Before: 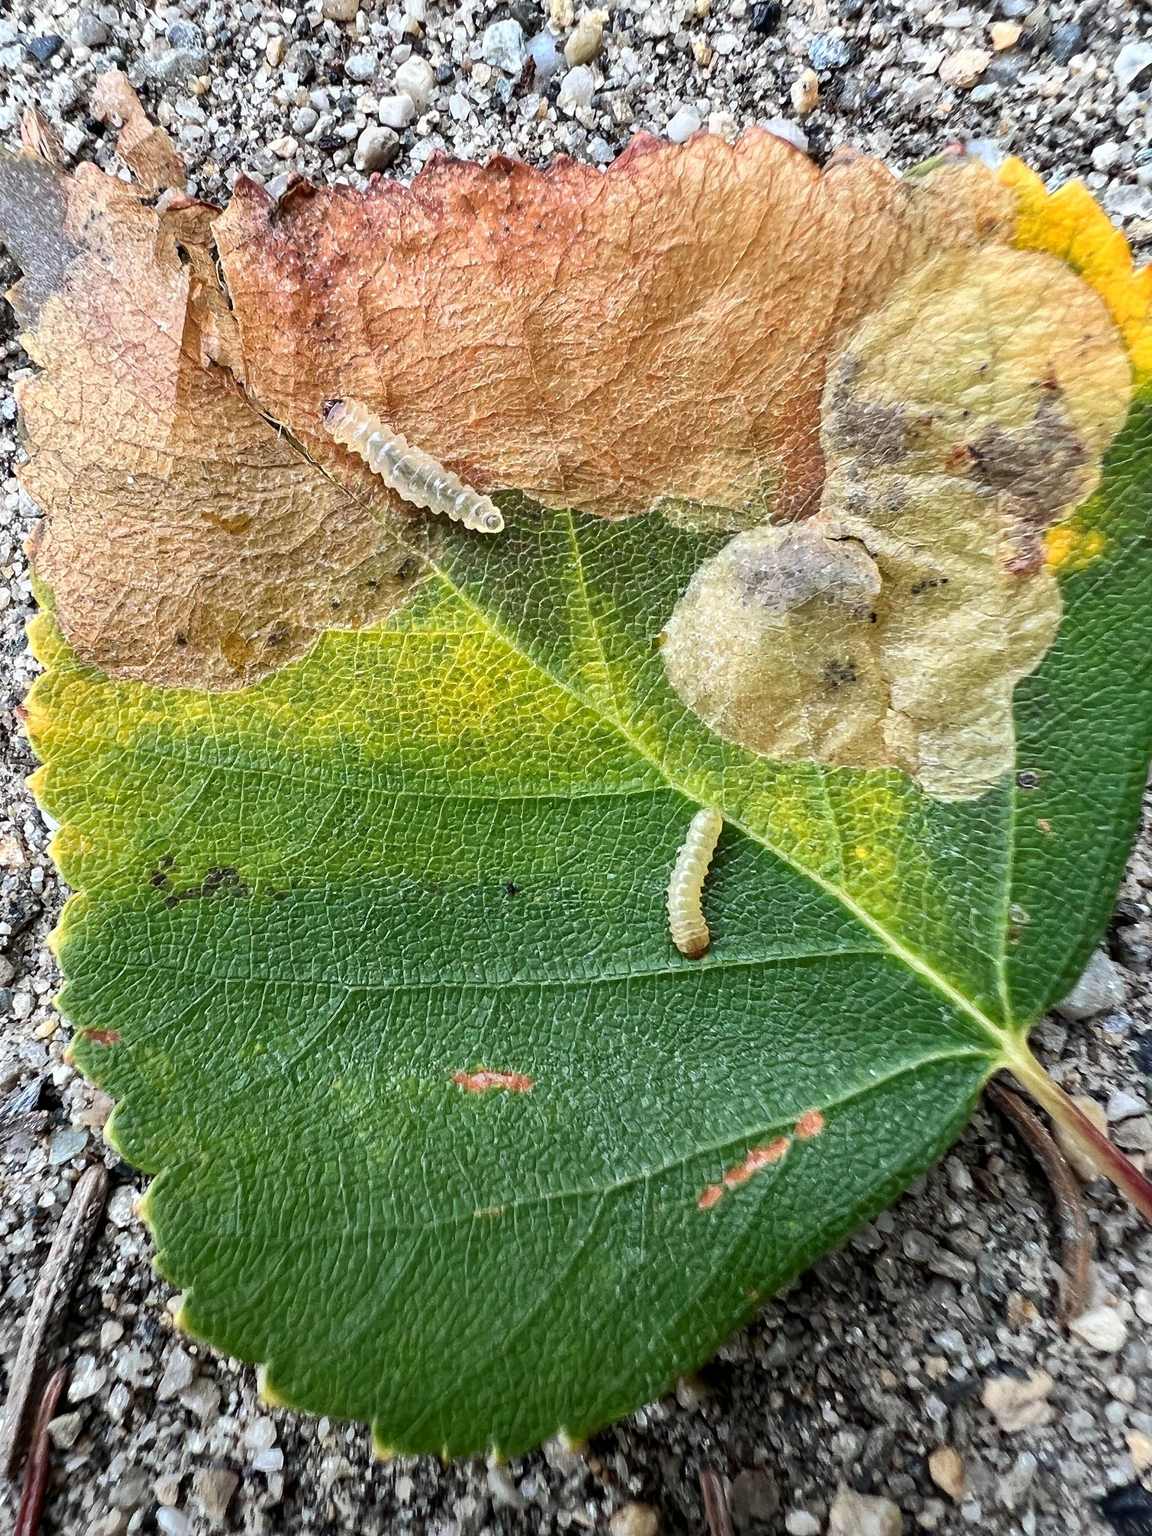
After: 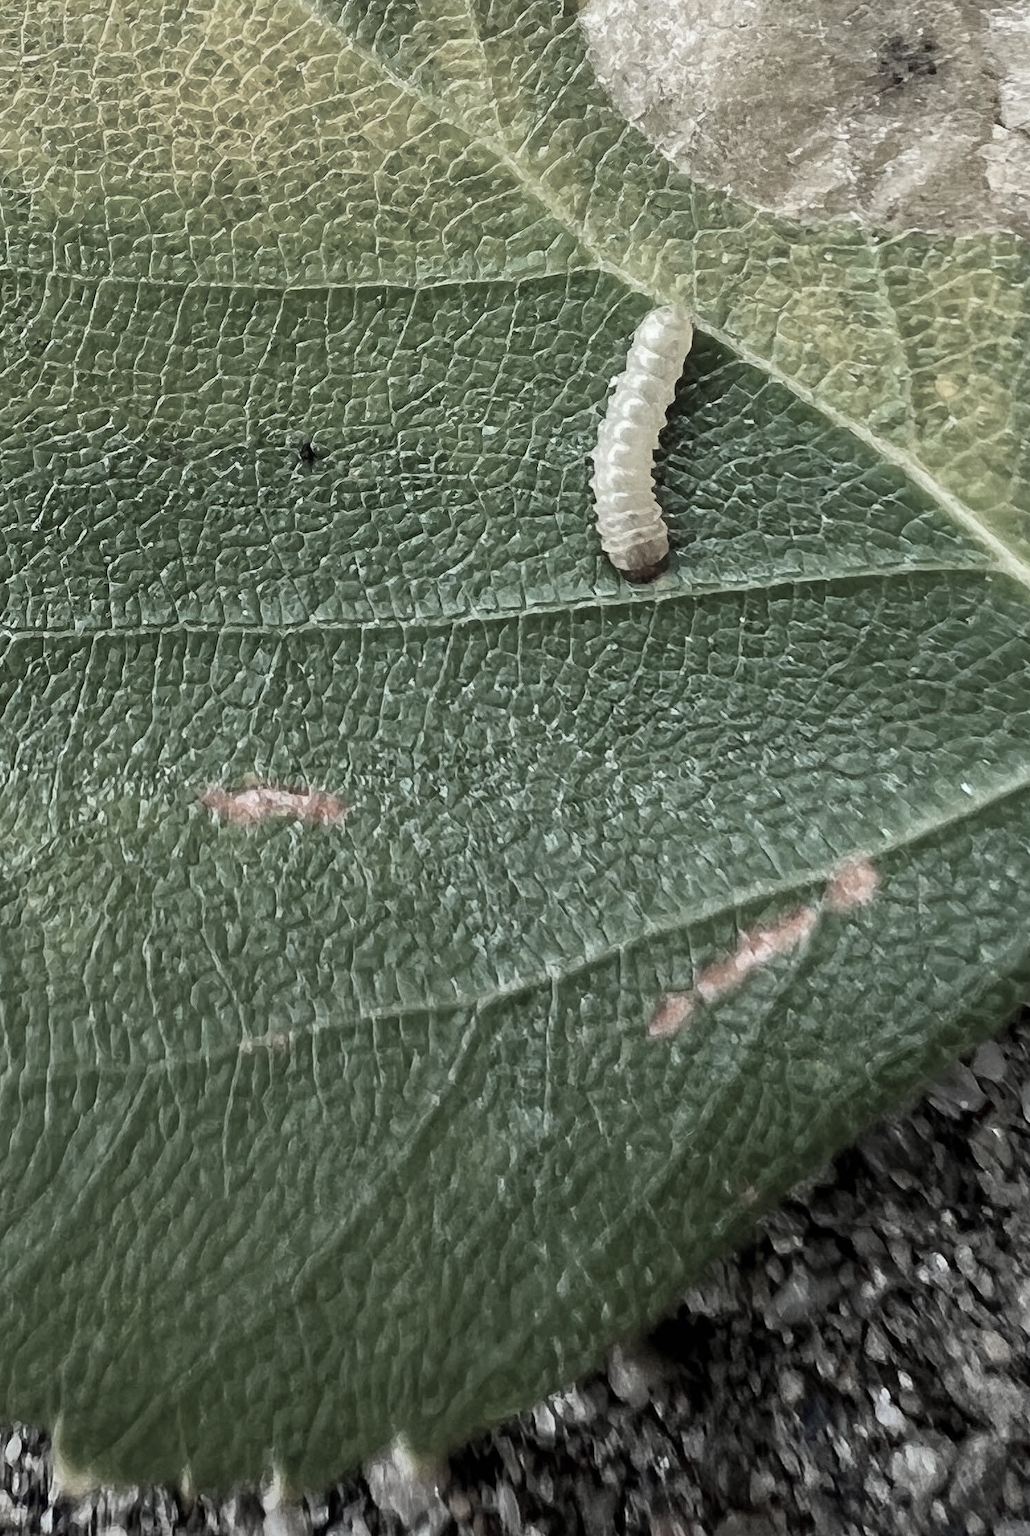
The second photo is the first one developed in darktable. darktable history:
crop: left 29.776%, top 41.704%, right 21.2%, bottom 3.464%
color zones: curves: ch0 [(0, 0.613) (0.01, 0.613) (0.245, 0.448) (0.498, 0.529) (0.642, 0.665) (0.879, 0.777) (0.99, 0.613)]; ch1 [(0, 0.272) (0.219, 0.127) (0.724, 0.346)]
